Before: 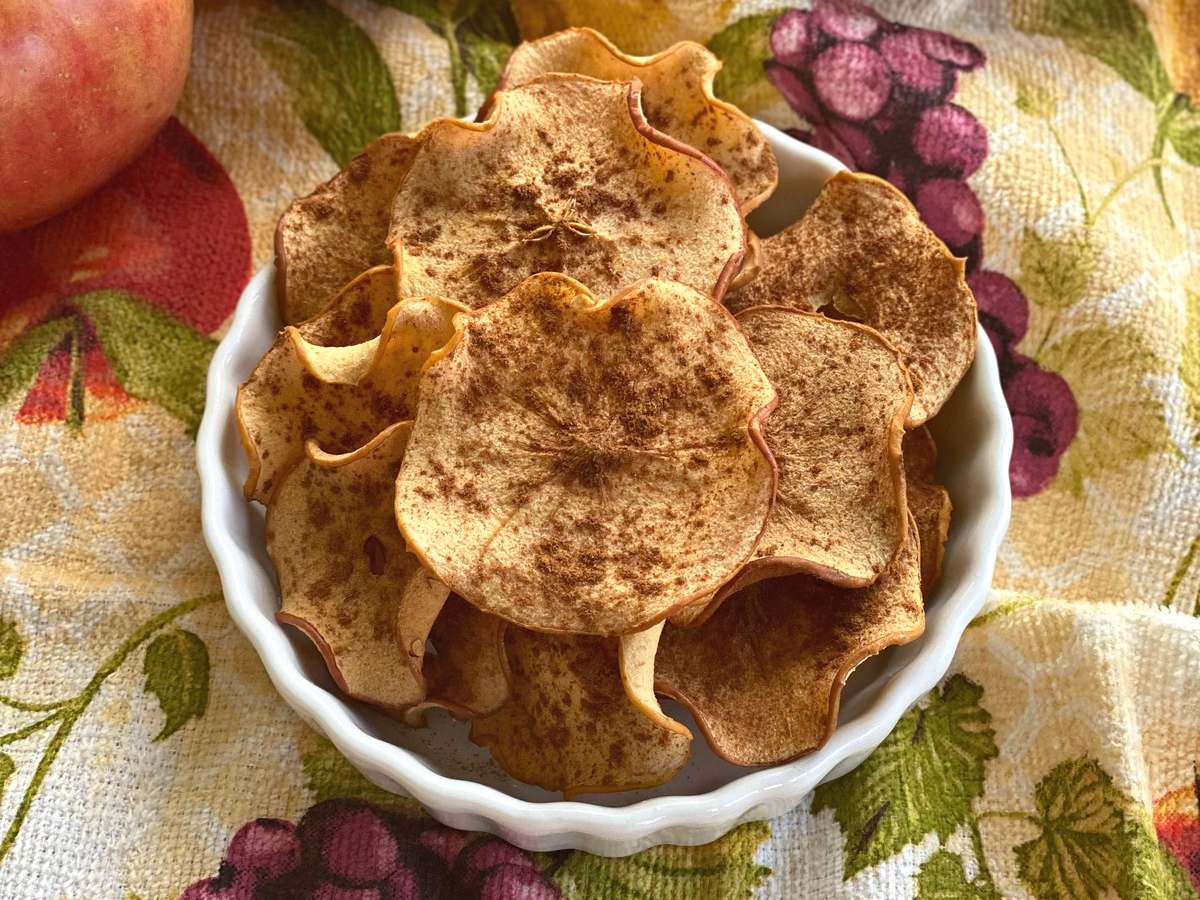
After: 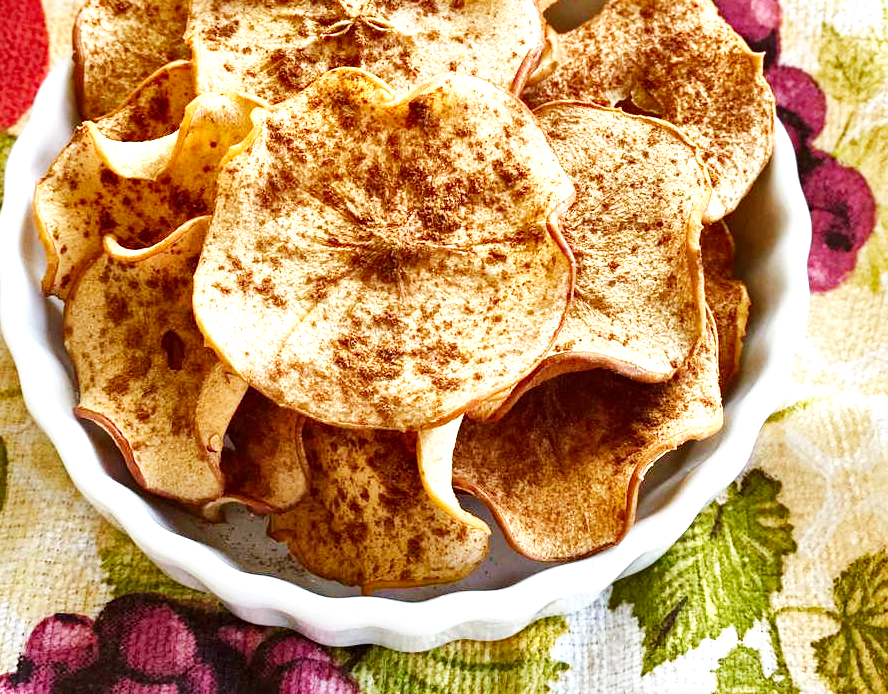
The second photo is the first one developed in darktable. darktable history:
crop: left 16.871%, top 22.857%, right 9.116%
color calibration: illuminant custom, x 0.368, y 0.373, temperature 4330.32 K
local contrast: mode bilateral grid, contrast 20, coarseness 50, detail 171%, midtone range 0.2
base curve: curves: ch0 [(0, 0.003) (0.001, 0.002) (0.006, 0.004) (0.02, 0.022) (0.048, 0.086) (0.094, 0.234) (0.162, 0.431) (0.258, 0.629) (0.385, 0.8) (0.548, 0.918) (0.751, 0.988) (1, 1)], preserve colors none
